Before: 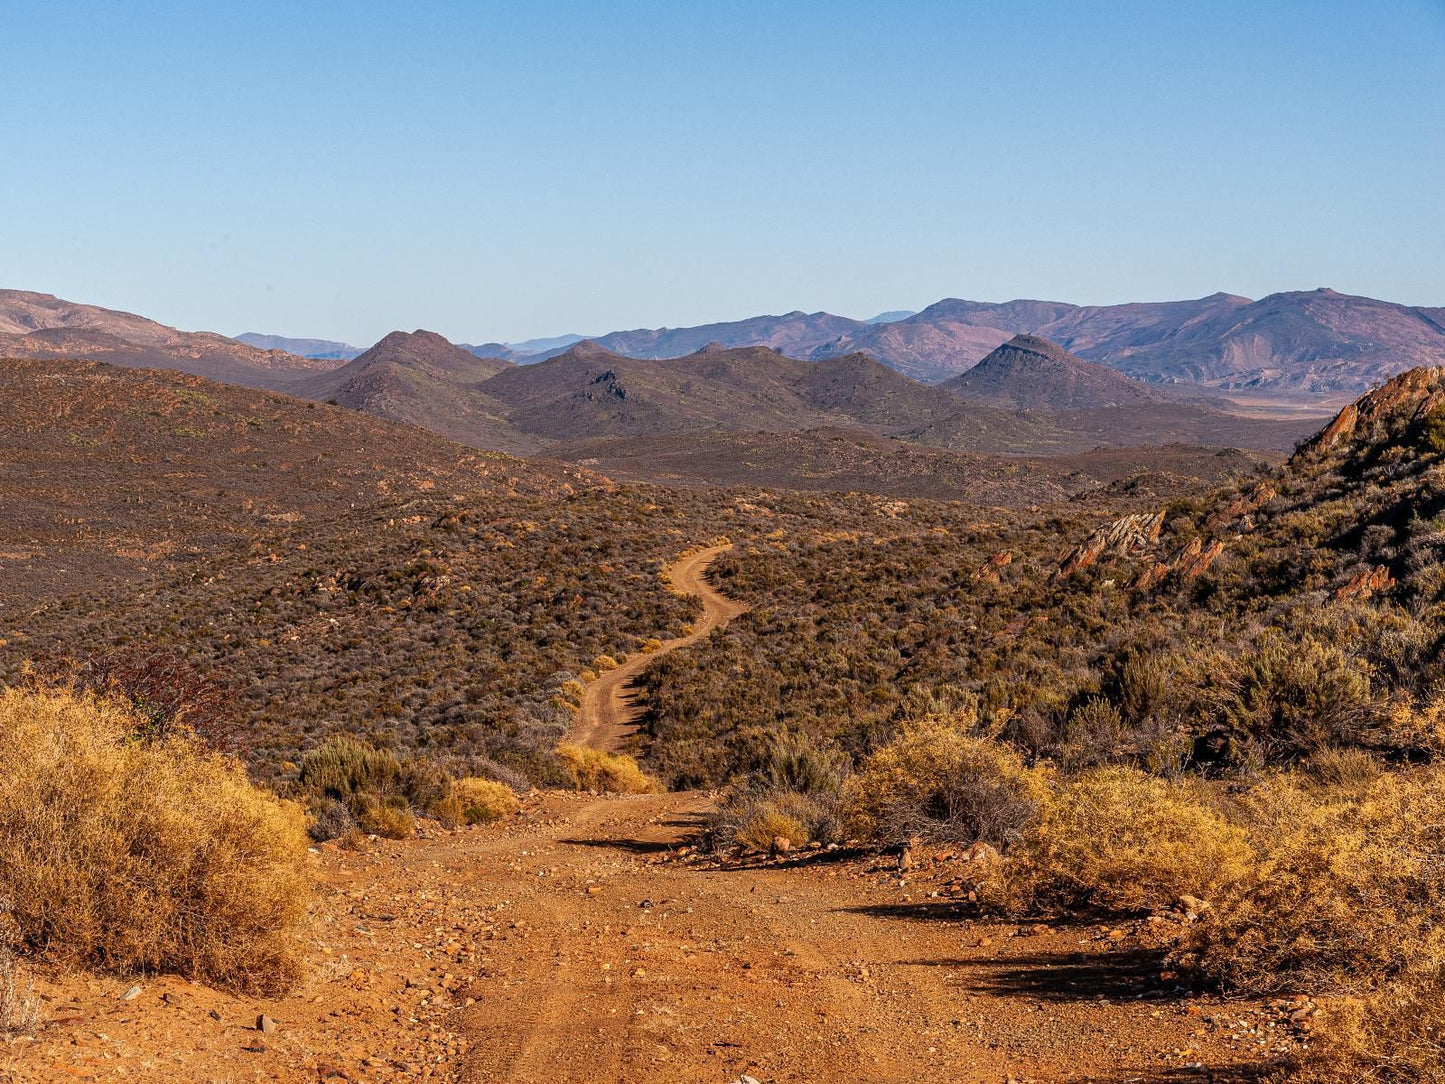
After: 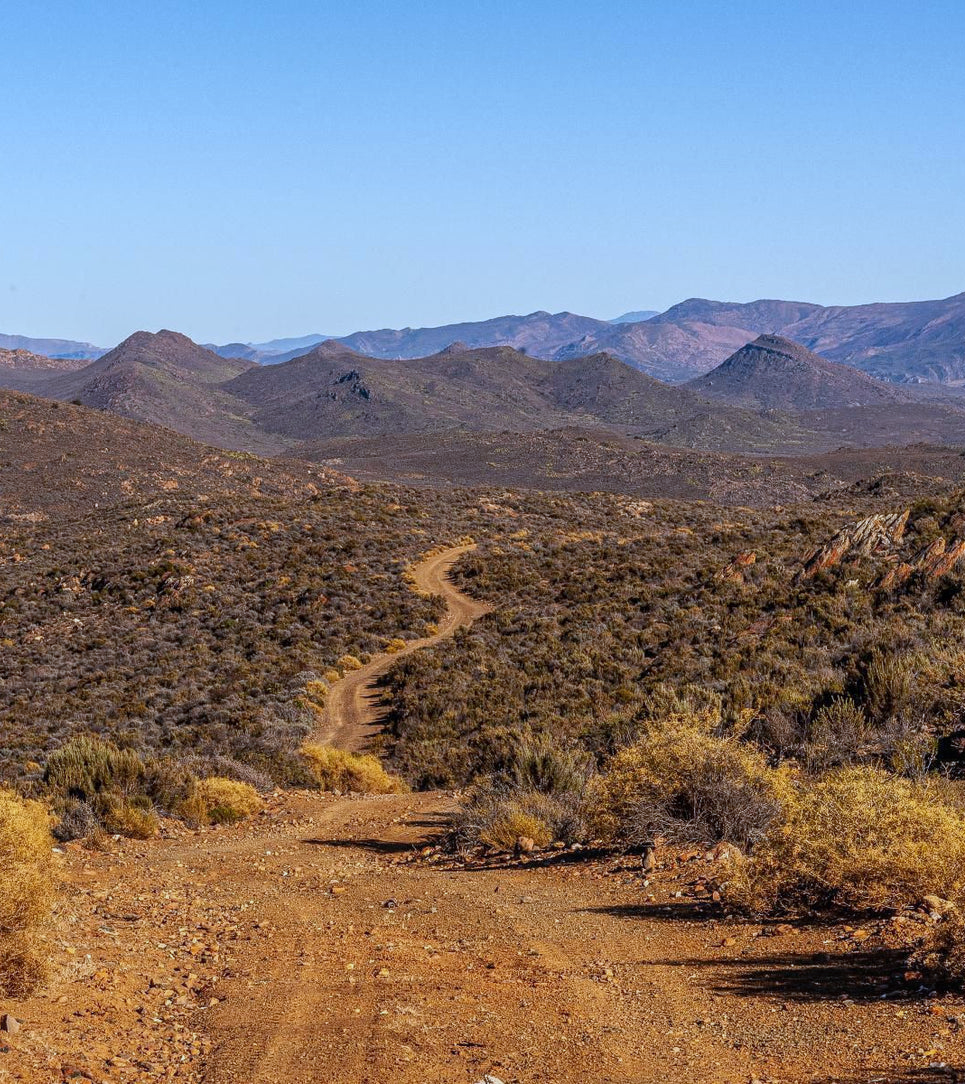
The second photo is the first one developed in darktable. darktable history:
crop and rotate: left 17.732%, right 15.423%
white balance: red 0.924, blue 1.095
local contrast: detail 110%
